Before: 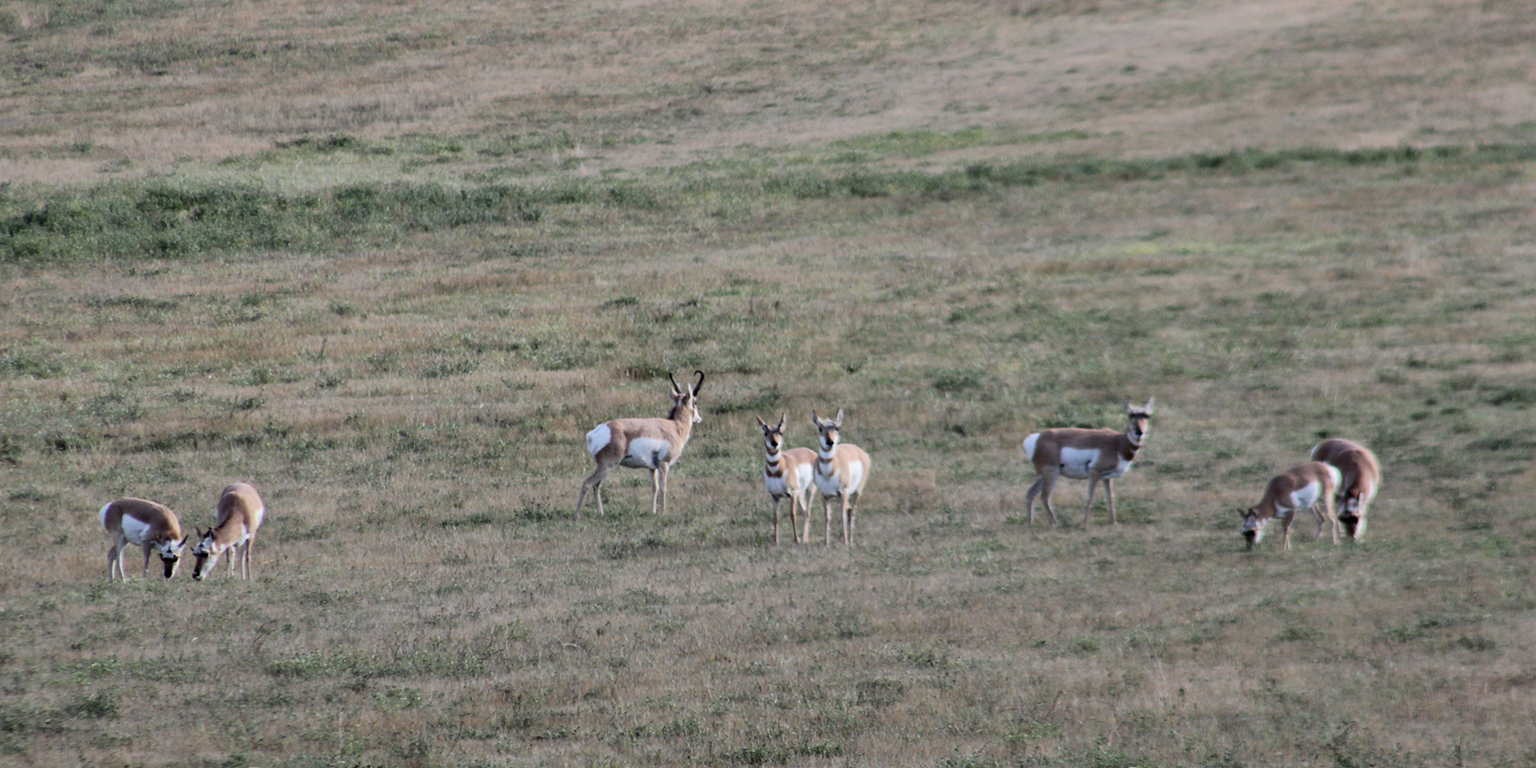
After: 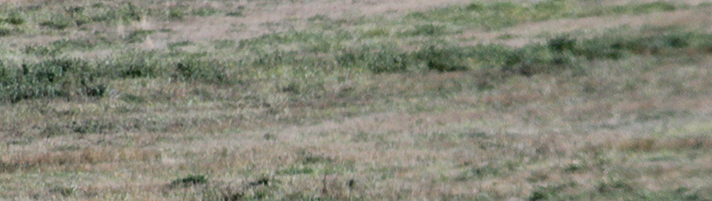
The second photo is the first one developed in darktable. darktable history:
crop: left 28.686%, top 16.866%, right 26.775%, bottom 57.99%
filmic rgb: black relative exposure -8.3 EV, white relative exposure 2.2 EV, threshold 3.03 EV, target white luminance 99.891%, hardness 7.06, latitude 75.05%, contrast 1.326, highlights saturation mix -1.76%, shadows ↔ highlights balance 30.28%, preserve chrominance no, color science v5 (2021), contrast in shadows safe, contrast in highlights safe, enable highlight reconstruction true
